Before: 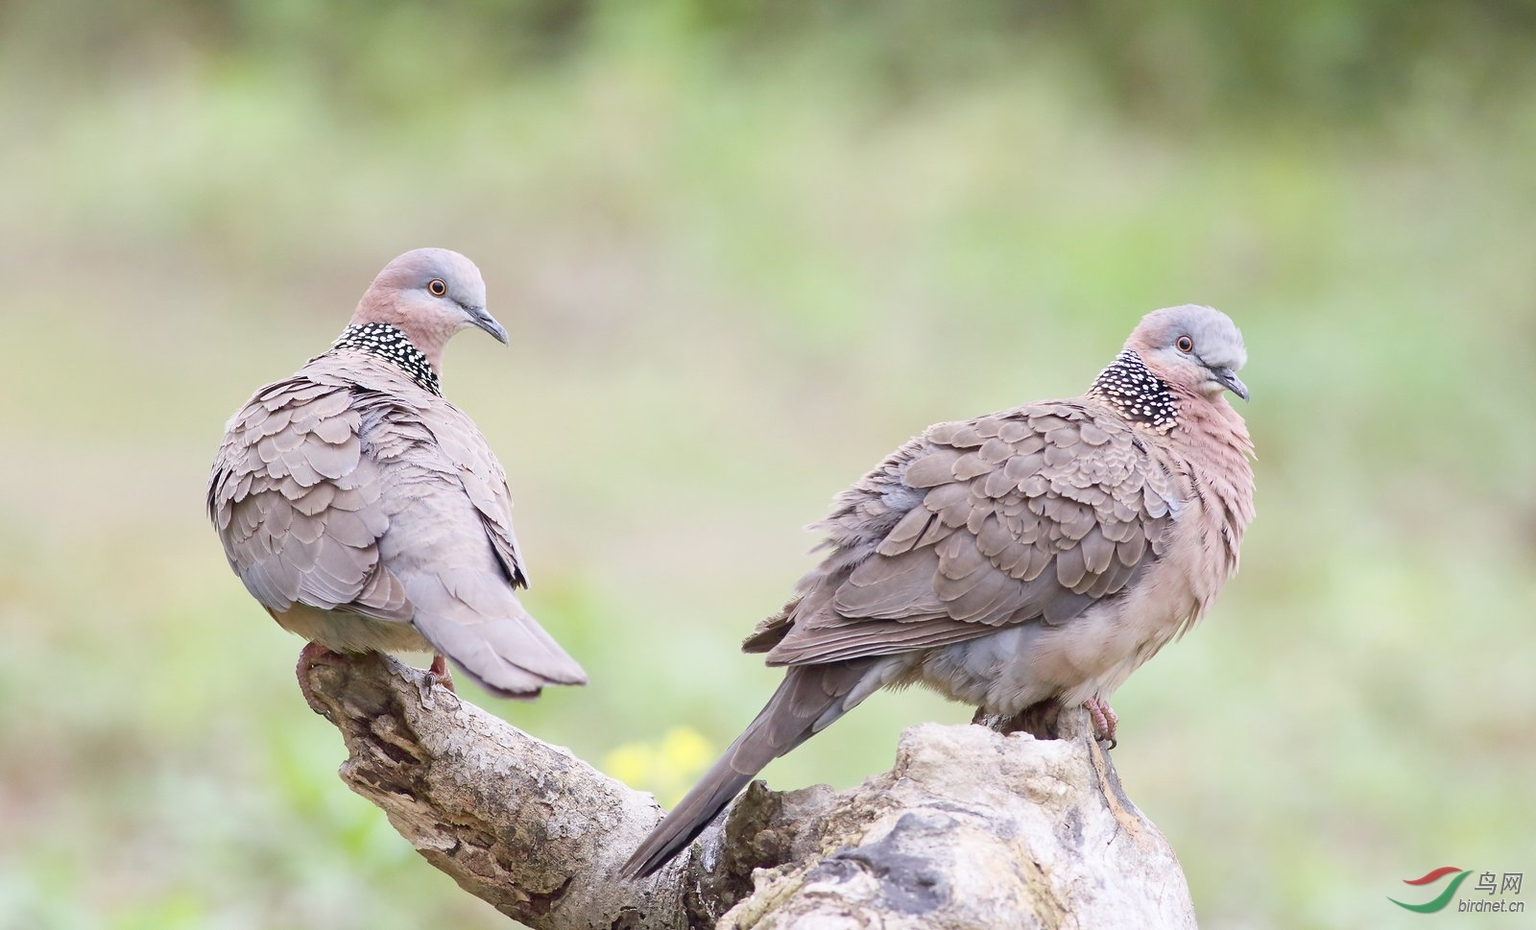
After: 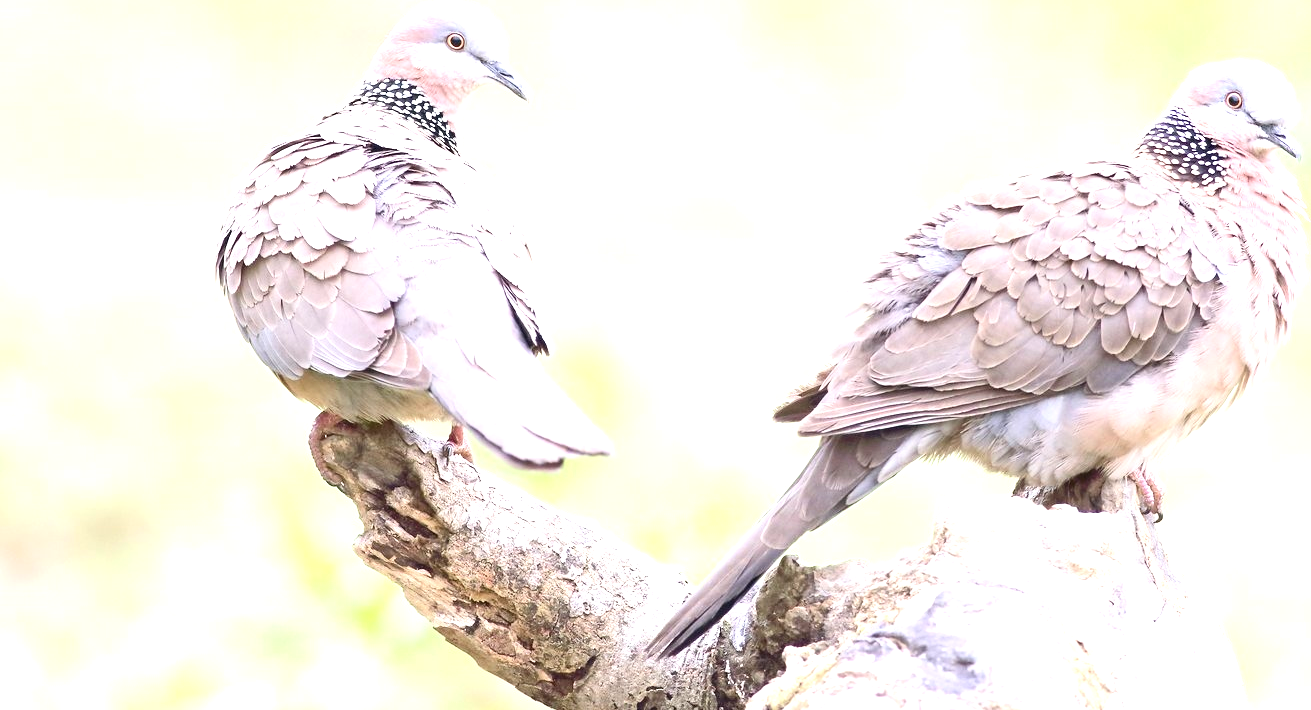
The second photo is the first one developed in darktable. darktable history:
crop: top 26.66%, right 18.034%
contrast brightness saturation: contrast 0.146, brightness 0.053
exposure: black level correction 0, exposure 1.199 EV, compensate highlight preservation false
